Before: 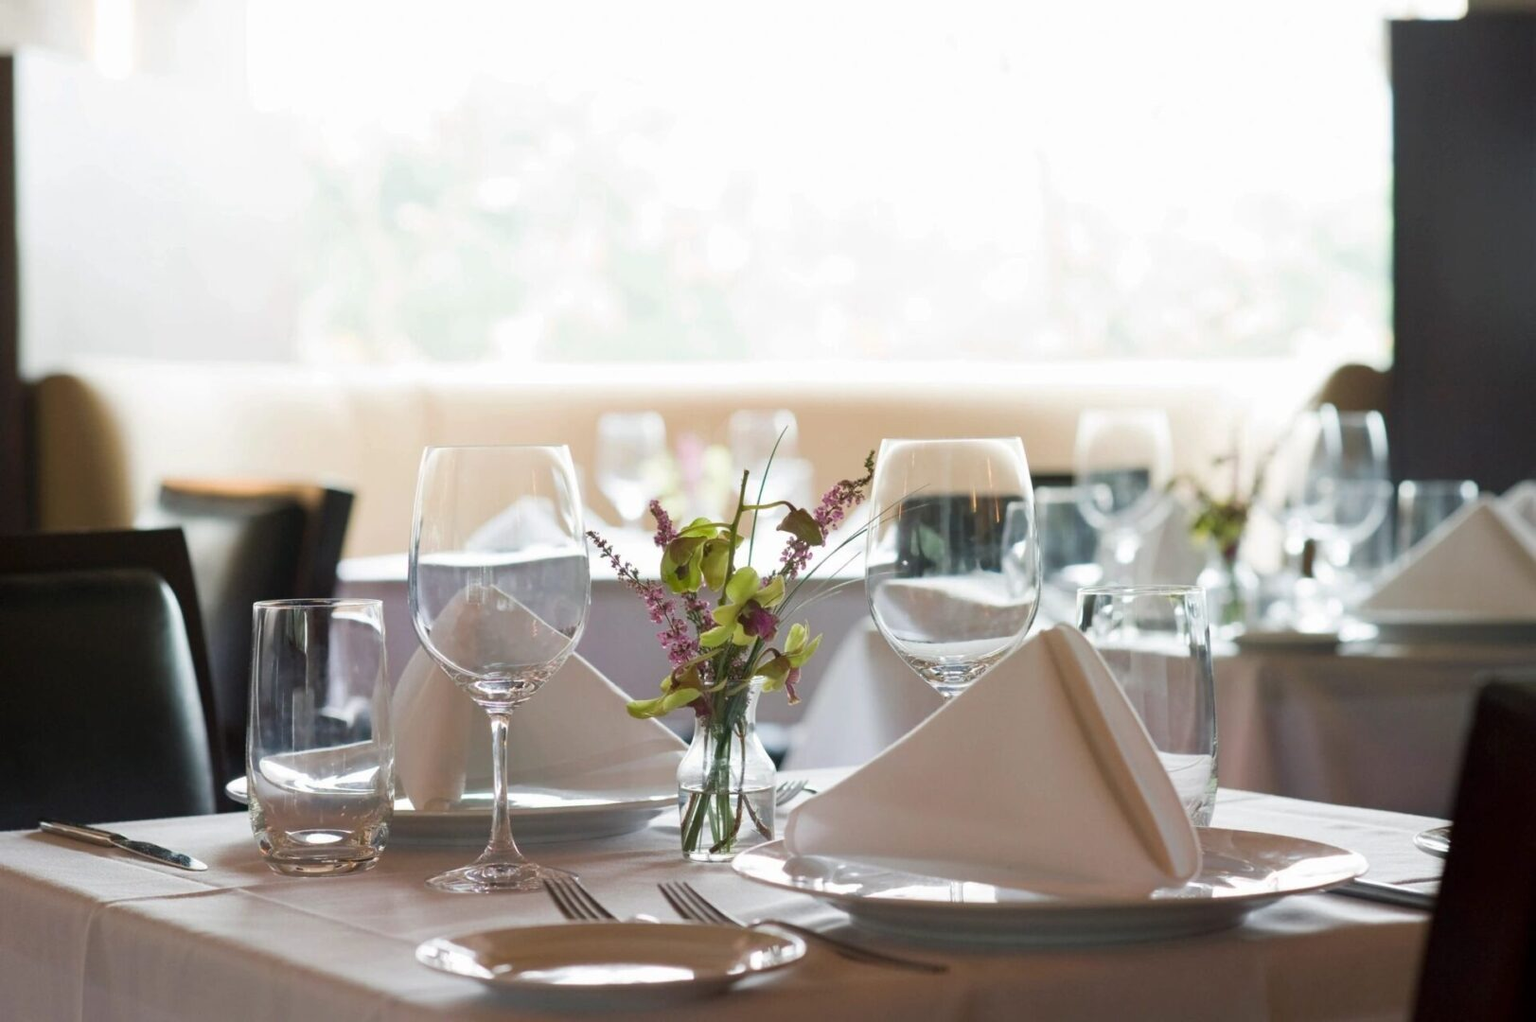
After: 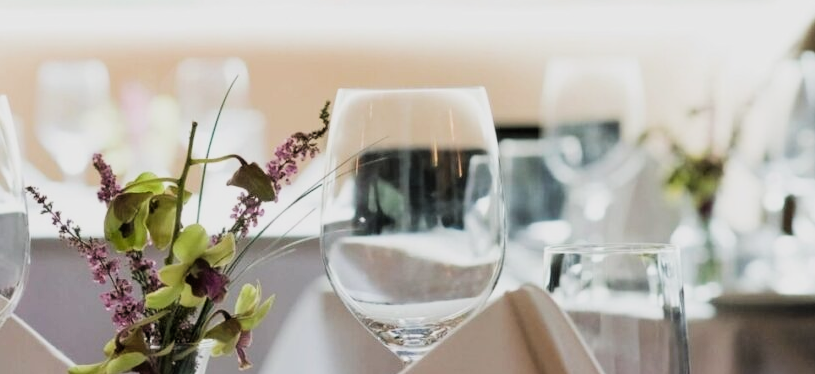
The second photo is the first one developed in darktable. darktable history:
crop: left 36.607%, top 34.735%, right 13.146%, bottom 30.611%
filmic rgb: black relative exposure -5 EV, hardness 2.88, contrast 1.4, highlights saturation mix -30%
